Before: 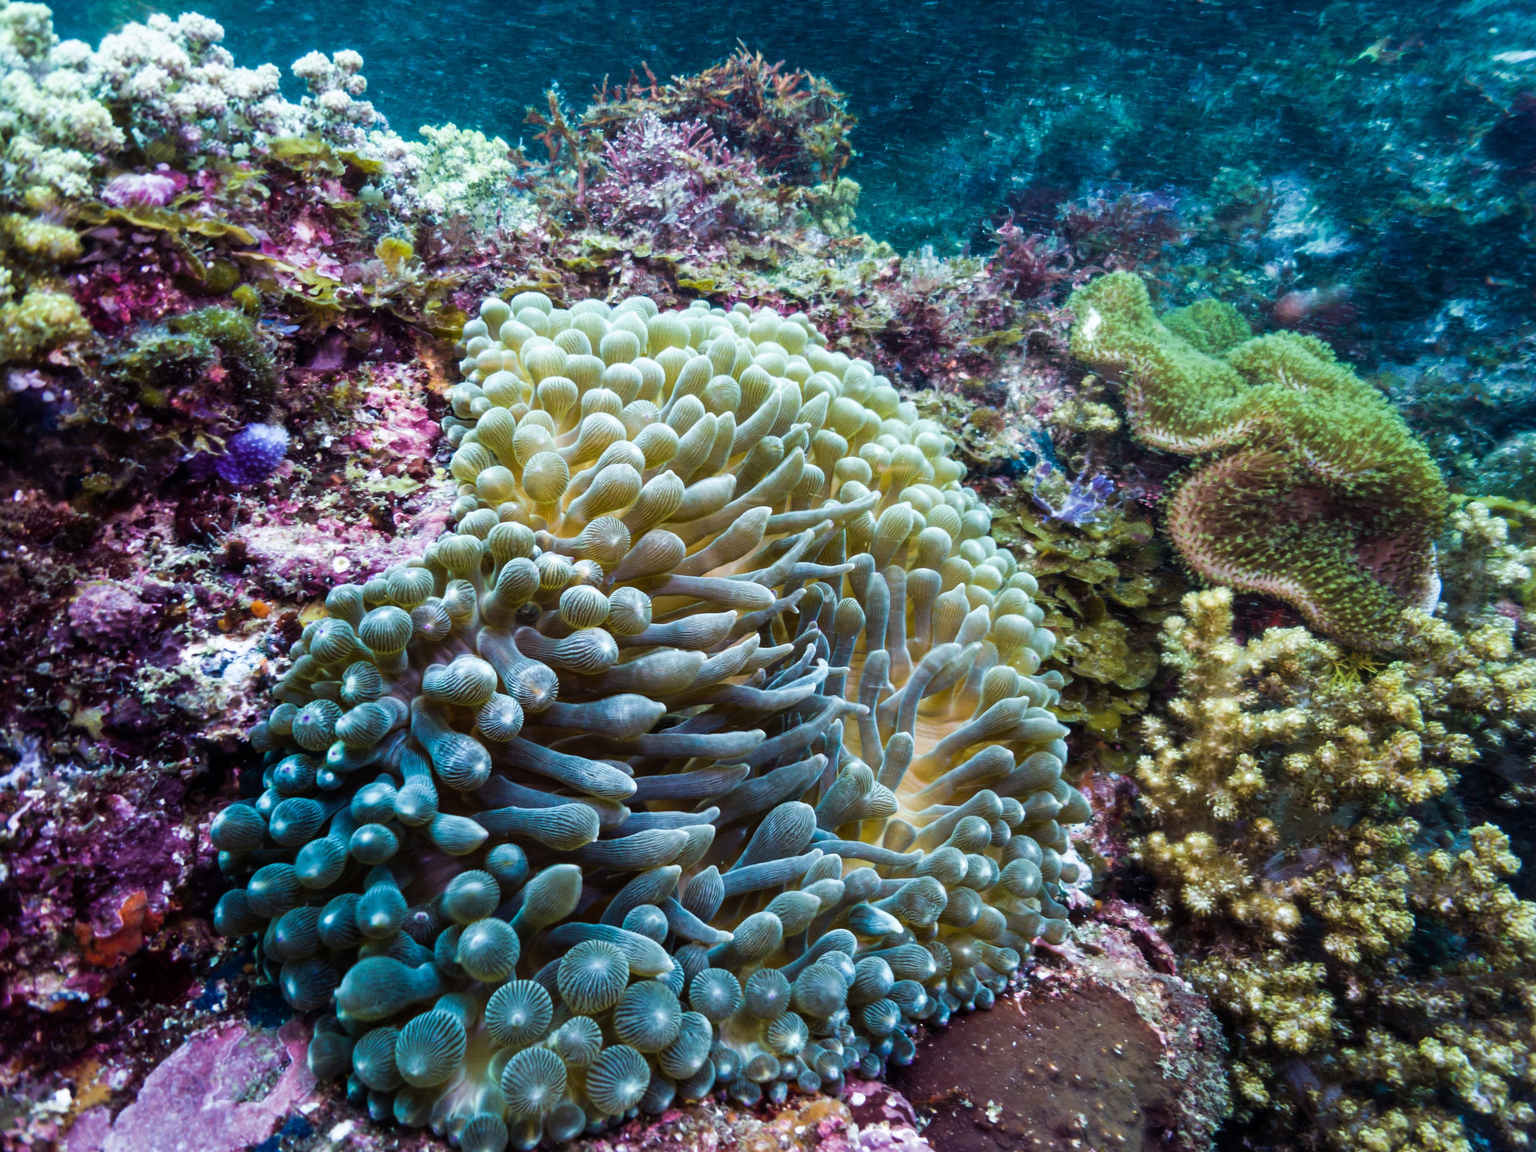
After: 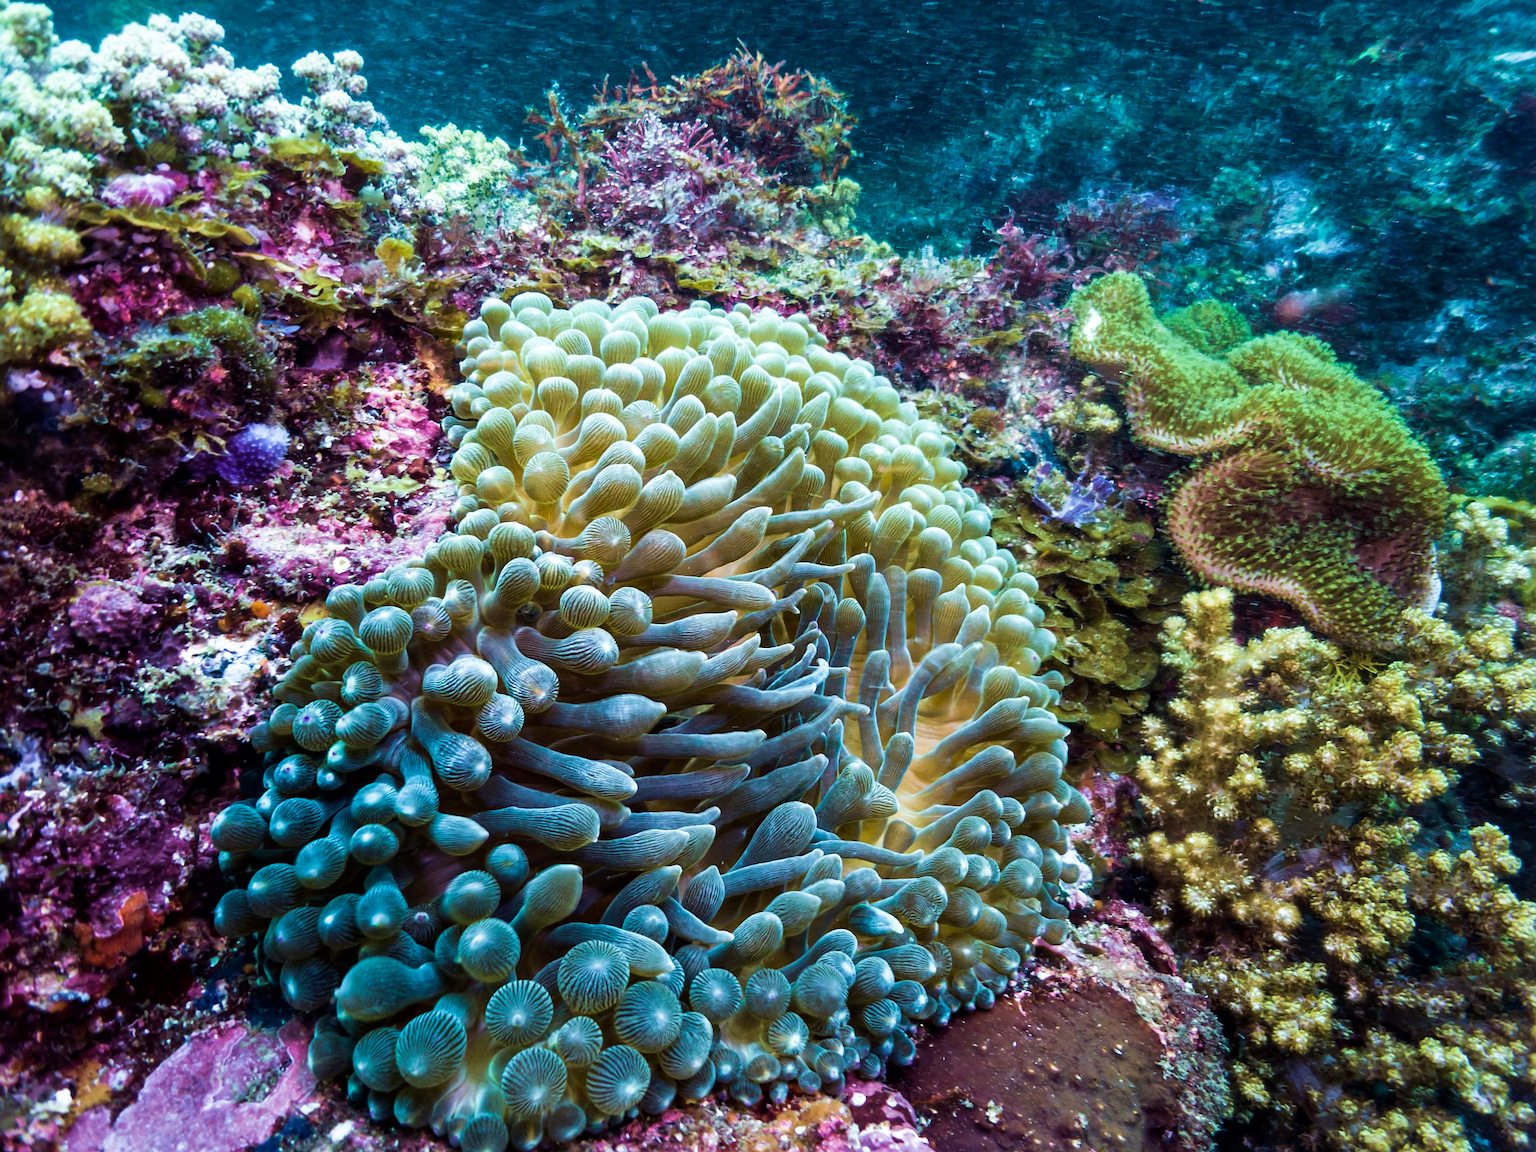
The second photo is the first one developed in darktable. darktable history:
local contrast: mode bilateral grid, contrast 21, coarseness 51, detail 119%, midtone range 0.2
velvia: strength 40.43%
sharpen: on, module defaults
